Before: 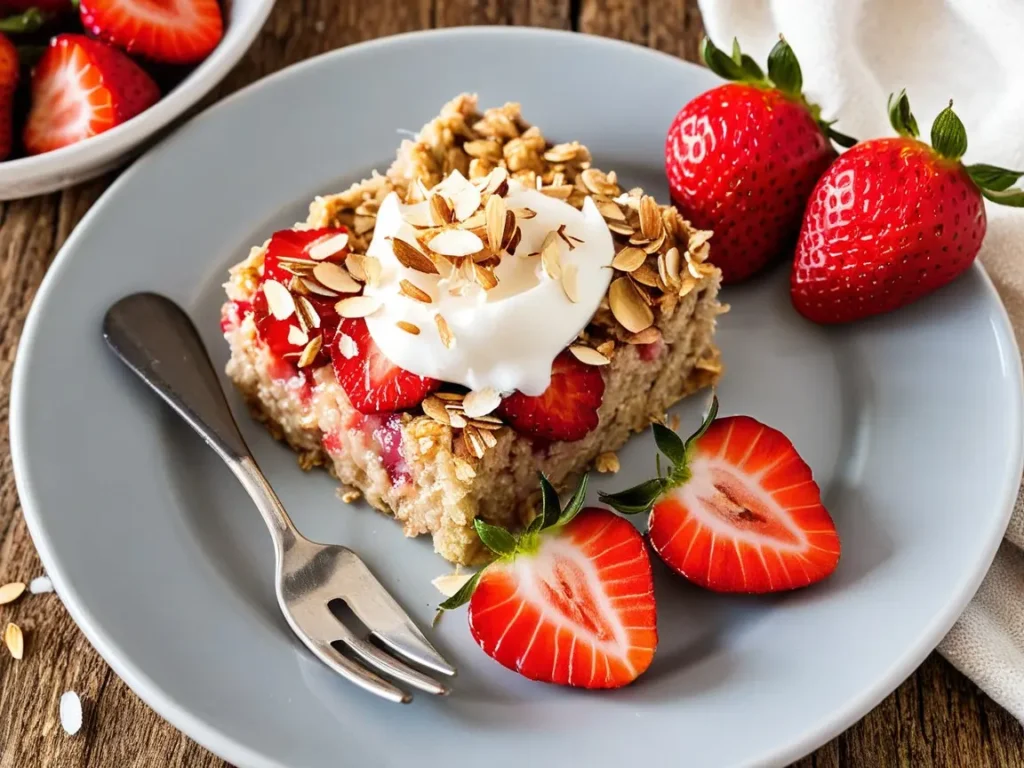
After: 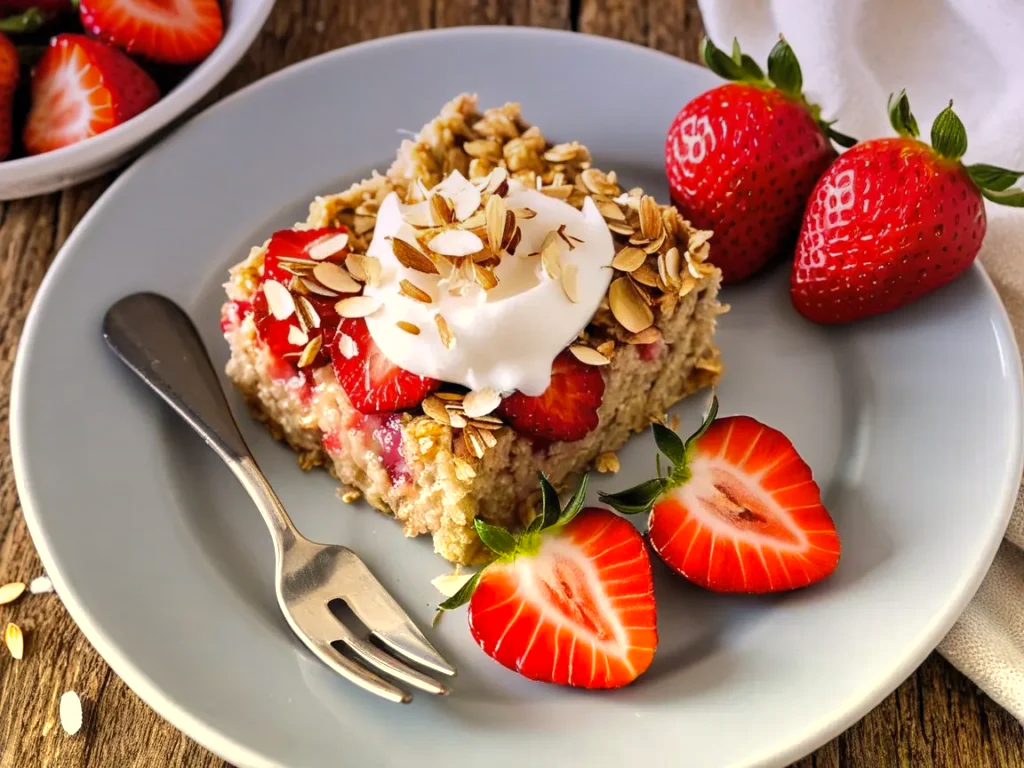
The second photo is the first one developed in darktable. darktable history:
exposure: black level correction 0, exposure 0.5 EV, compensate exposure bias true, compensate highlight preservation false
levels: mode automatic, black 0.023%, white 99.97%, levels [0.062, 0.494, 0.925]
shadows and highlights: shadows 30
graduated density: hue 238.83°, saturation 50%
color correction: highlights a* 1.39, highlights b* 17.83
